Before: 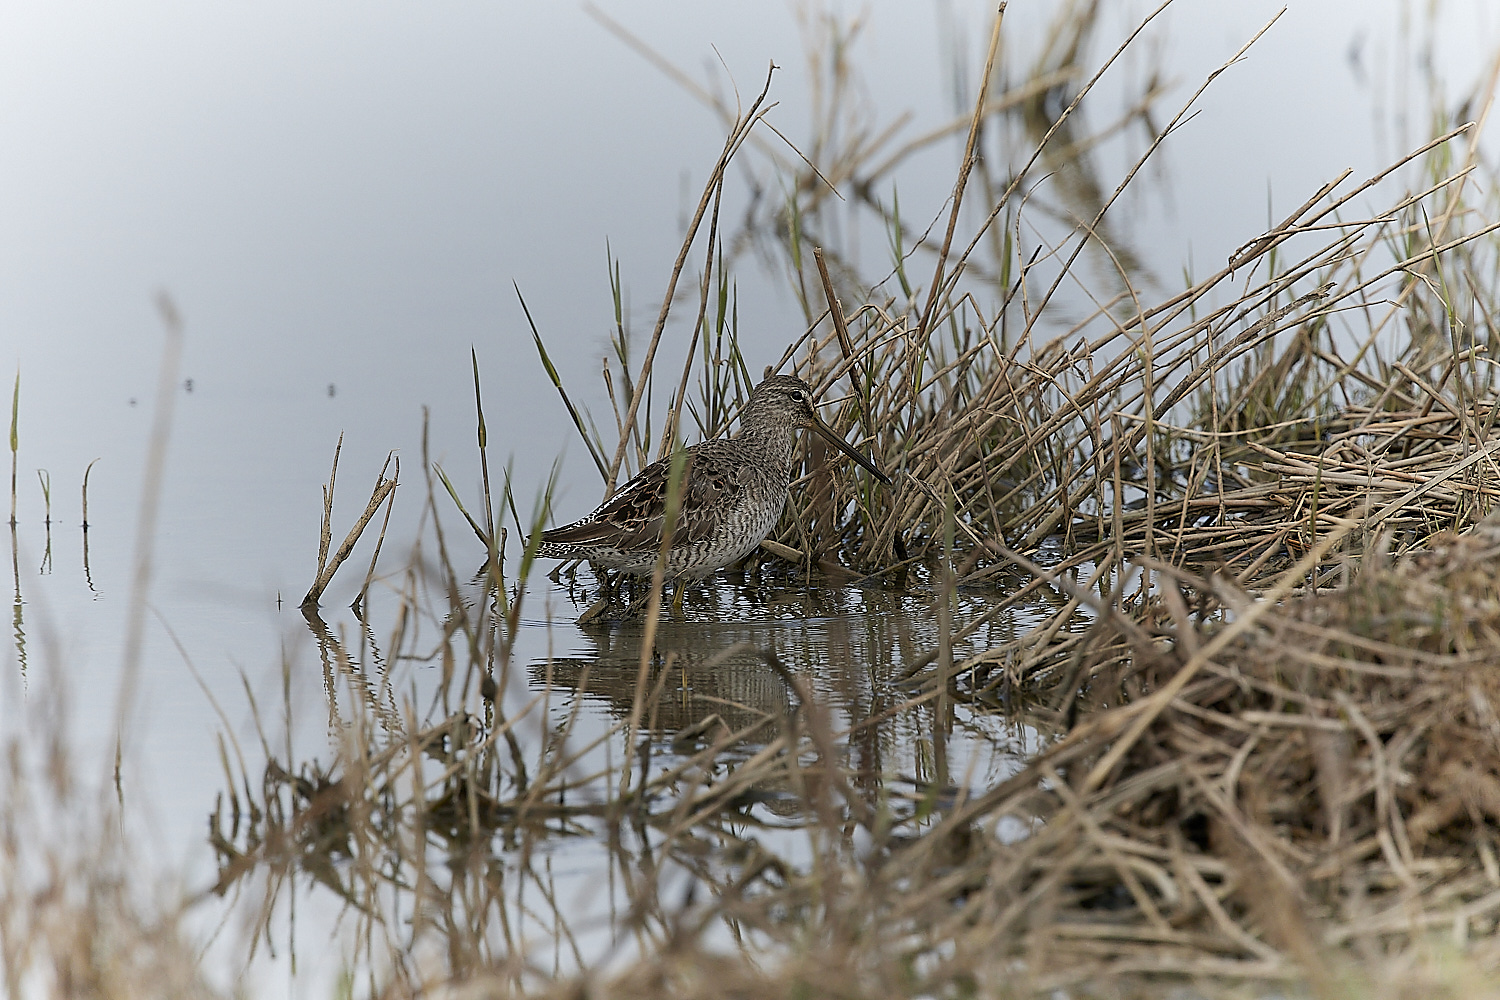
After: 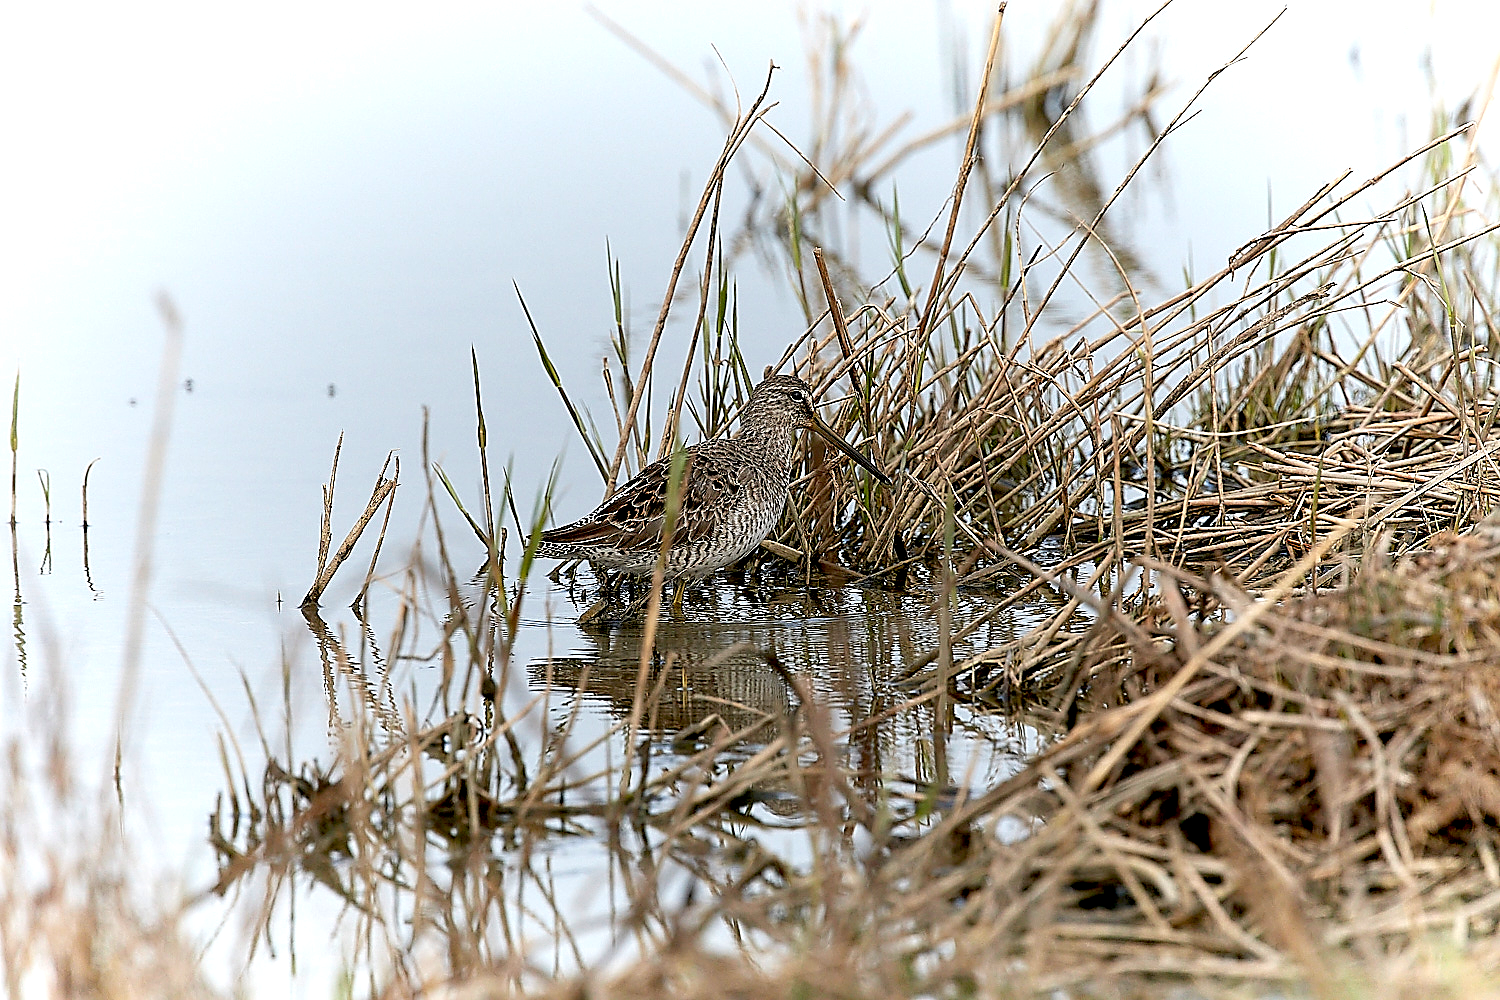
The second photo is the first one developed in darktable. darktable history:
sharpen: on, module defaults
exposure: black level correction 0.012, exposure 0.704 EV, compensate highlight preservation false
